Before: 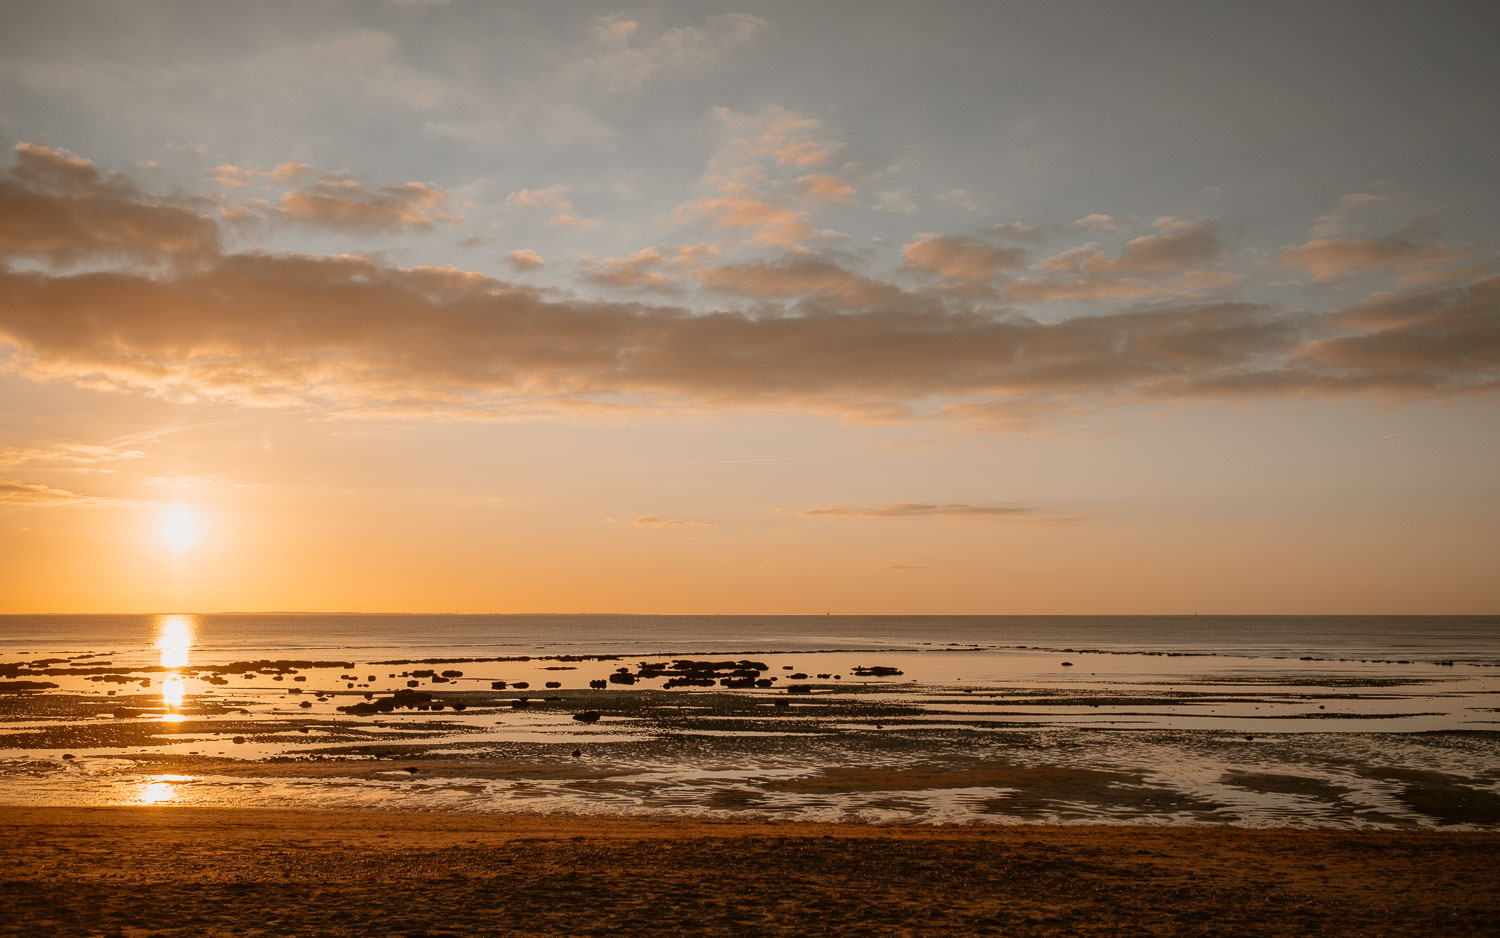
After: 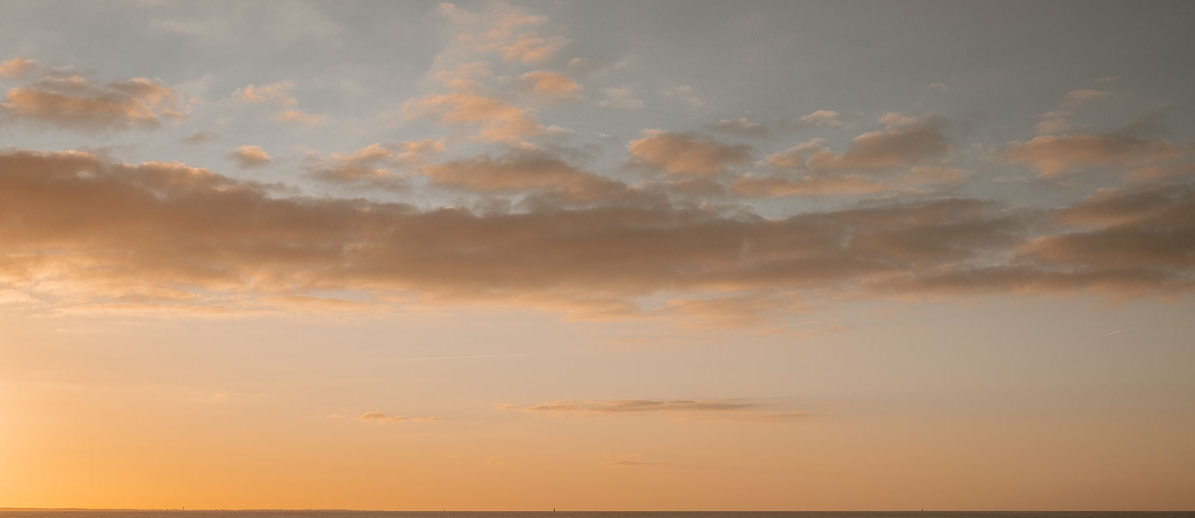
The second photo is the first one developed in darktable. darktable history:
levels: levels [0, 0.498, 0.996]
crop: left 18.286%, top 11.09%, right 2.005%, bottom 33.608%
